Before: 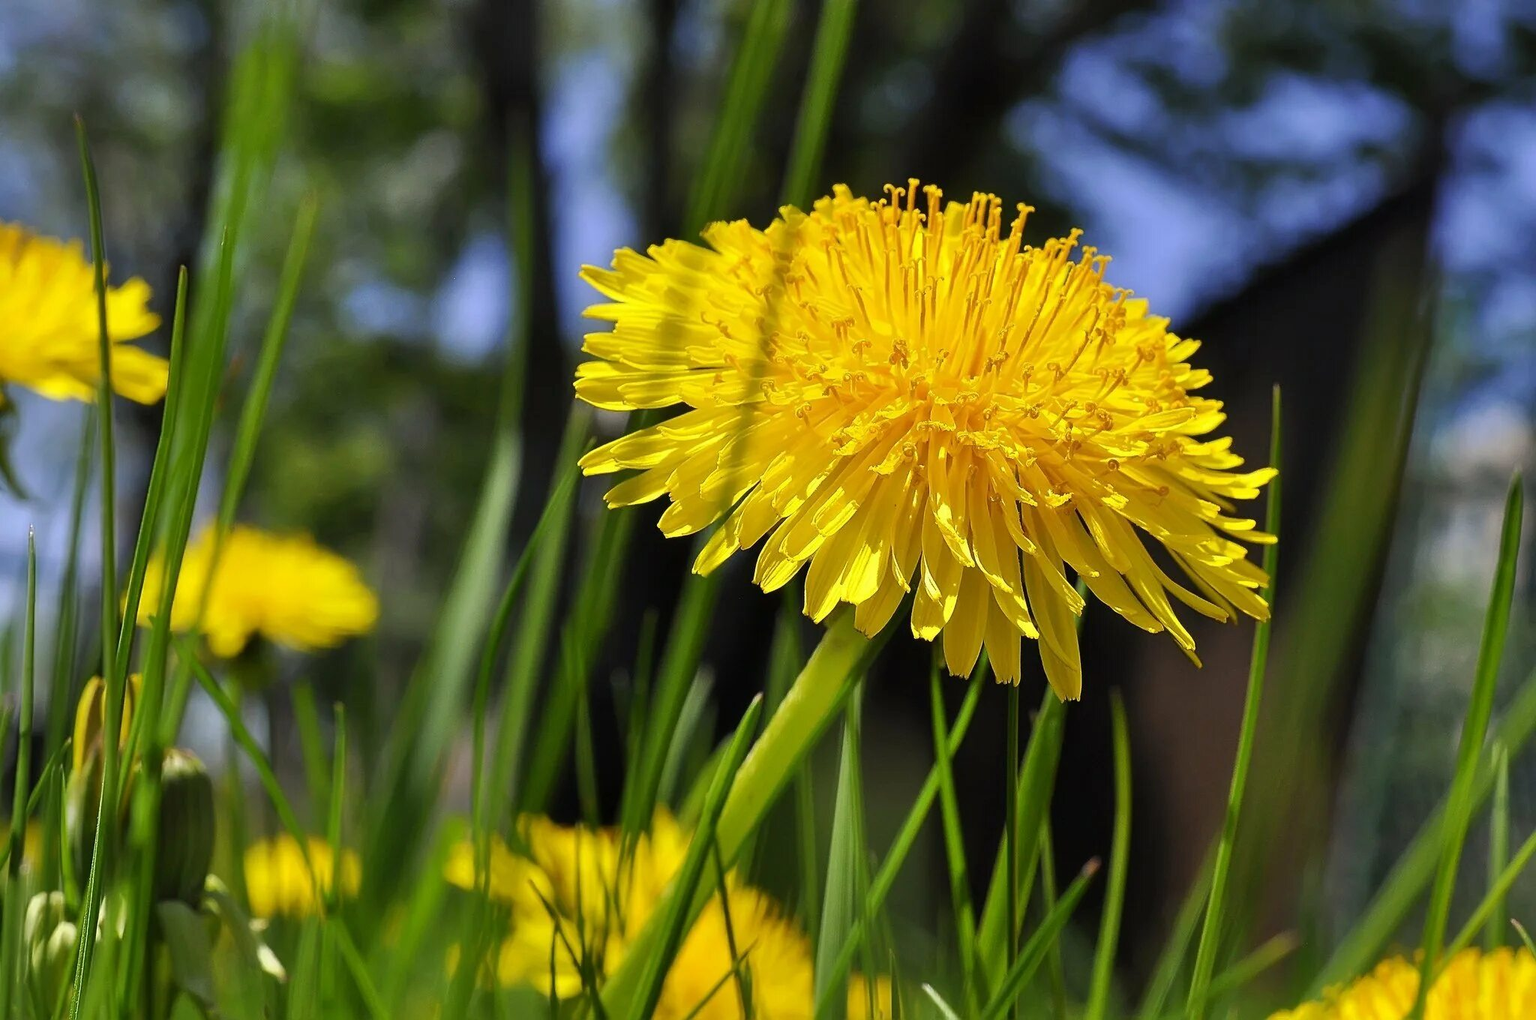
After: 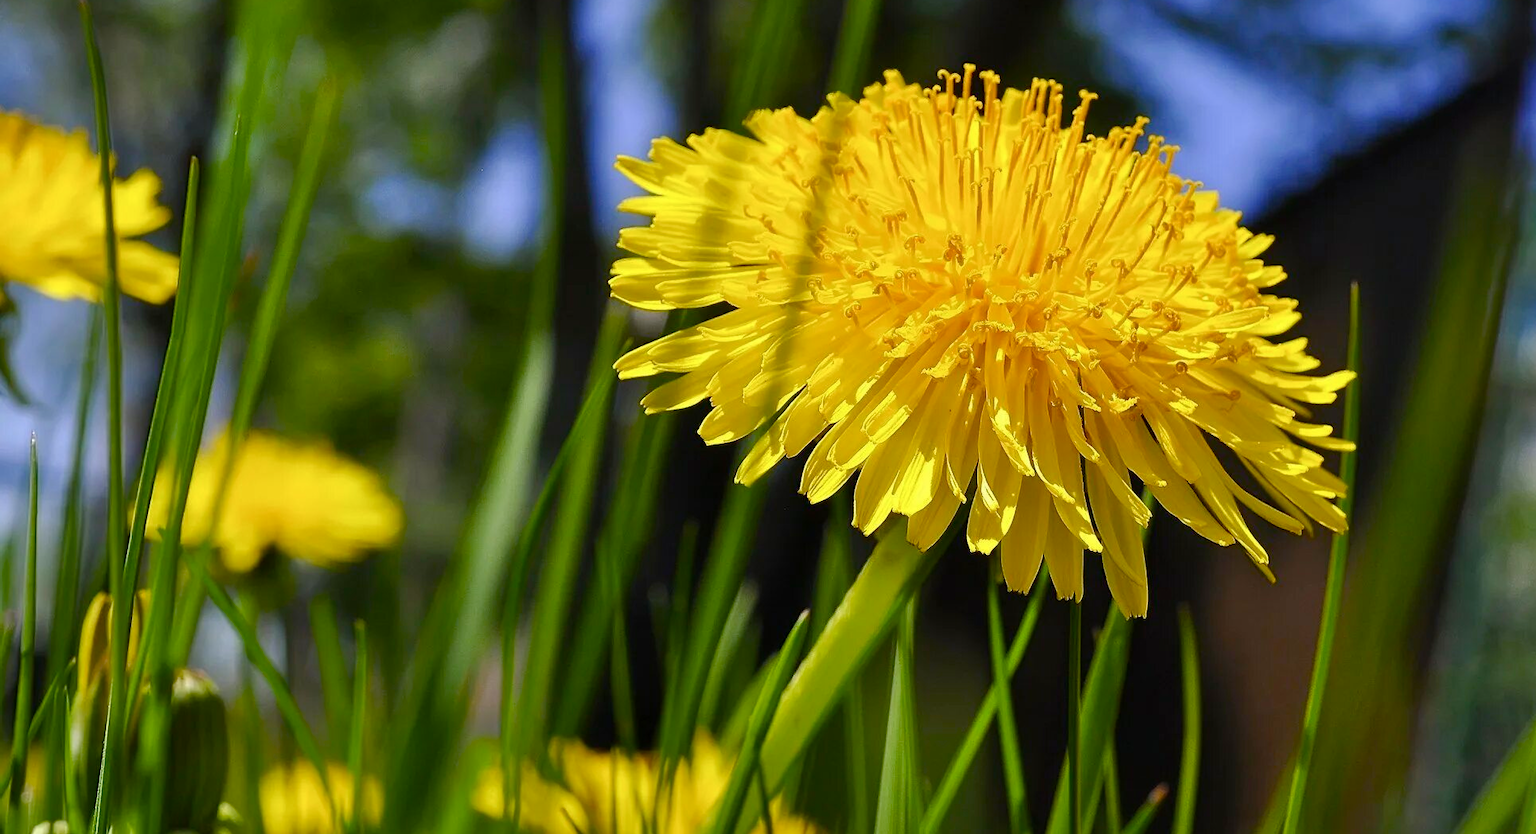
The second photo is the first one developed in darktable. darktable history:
color balance rgb: perceptual saturation grading › global saturation 20%, perceptual saturation grading › highlights -25%, perceptual saturation grading › shadows 50%
crop and rotate: angle 0.03°, top 11.643%, right 5.651%, bottom 11.189%
